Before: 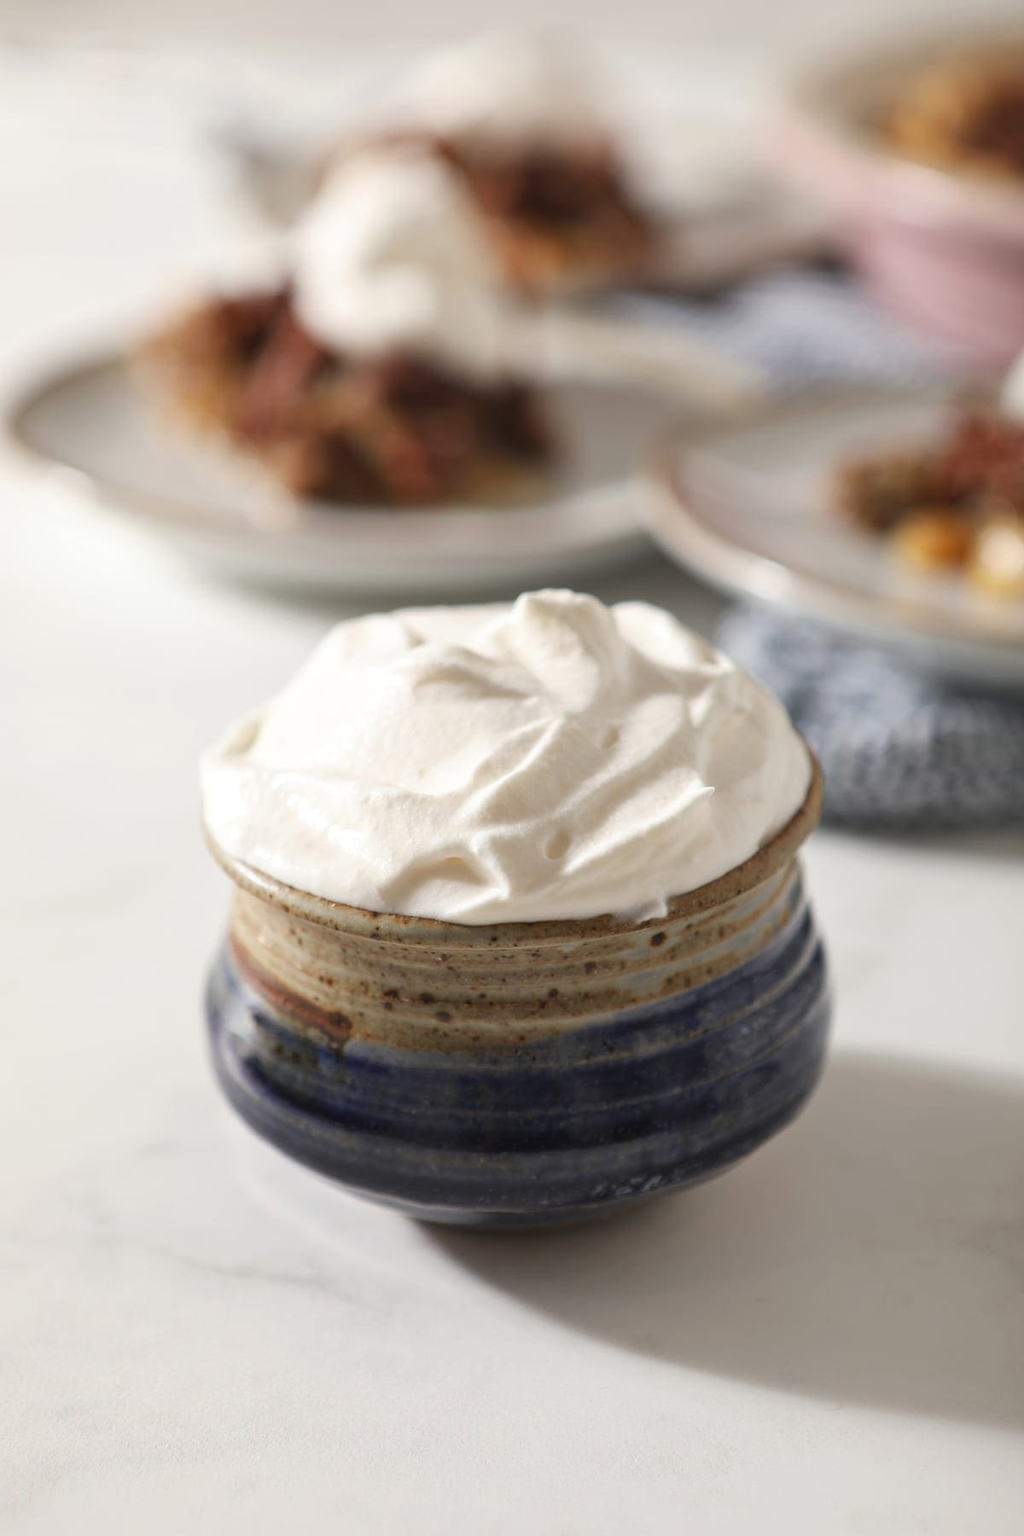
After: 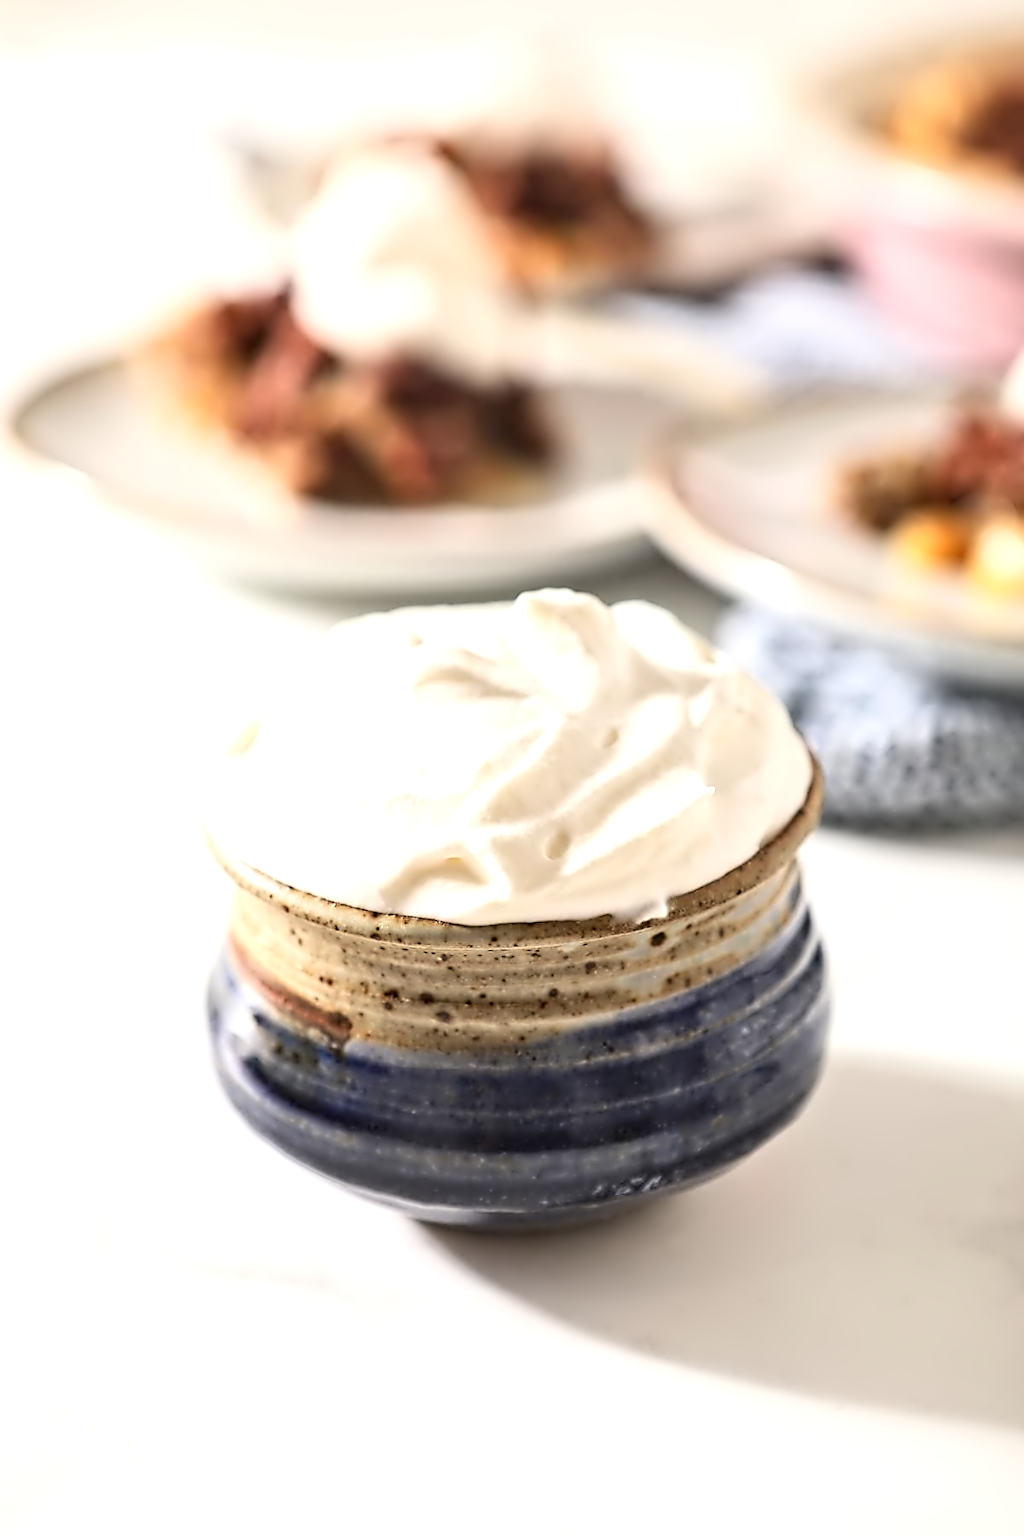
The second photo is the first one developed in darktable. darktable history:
contrast equalizer: y [[0.5, 0.542, 0.583, 0.625, 0.667, 0.708], [0.5 ×6], [0.5 ×6], [0, 0.033, 0.067, 0.1, 0.133, 0.167], [0, 0.05, 0.1, 0.15, 0.2, 0.25]]
contrast brightness saturation: contrast 0.2, brightness 0.163, saturation 0.218
exposure: black level correction 0, exposure 0.701 EV, compensate highlight preservation false
sharpen: amount 0.491
